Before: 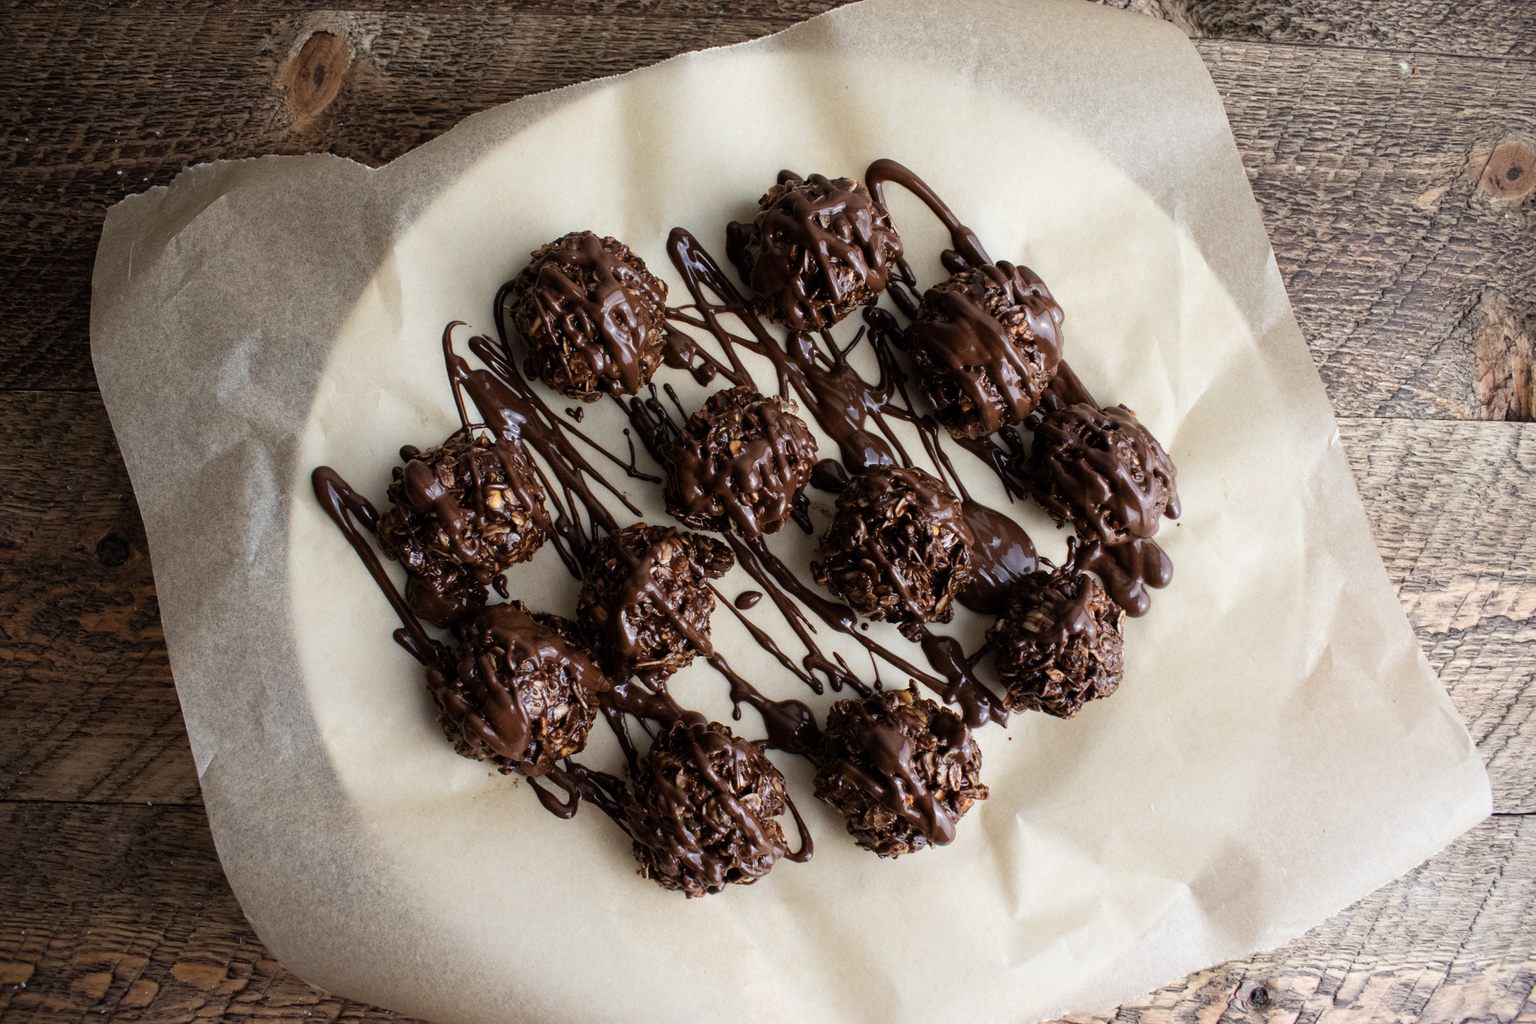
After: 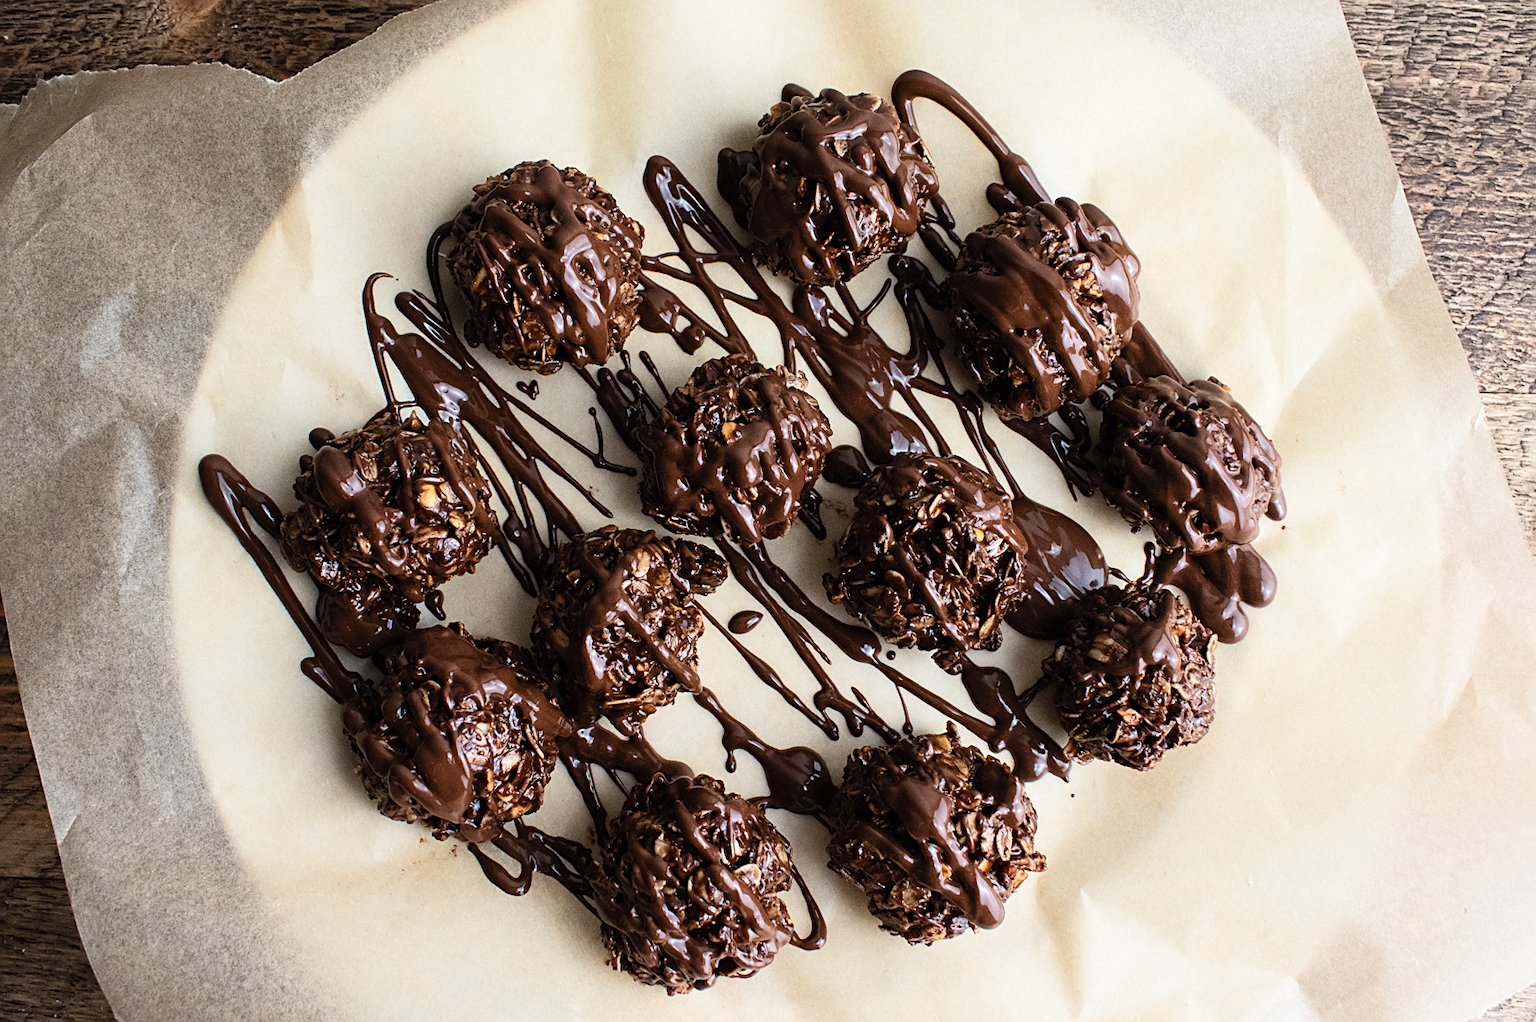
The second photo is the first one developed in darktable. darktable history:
base curve: preserve colors none
crop and rotate: left 9.99%, top 10.077%, right 10.067%, bottom 10.079%
sharpen: on, module defaults
contrast brightness saturation: contrast 0.202, brightness 0.169, saturation 0.224
